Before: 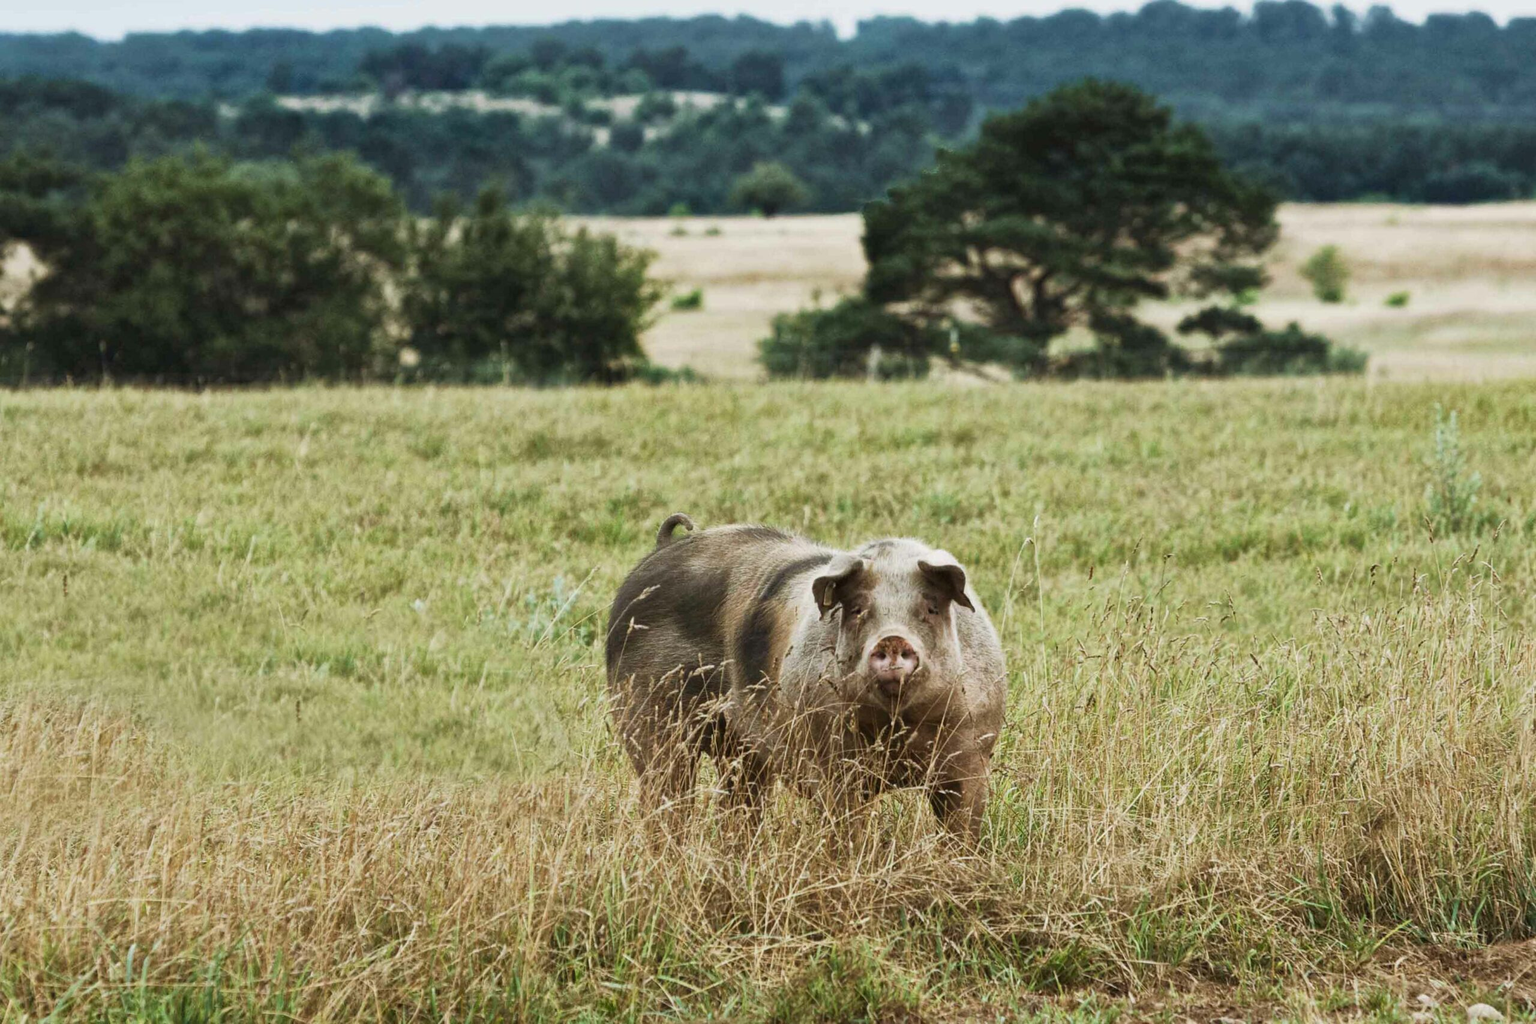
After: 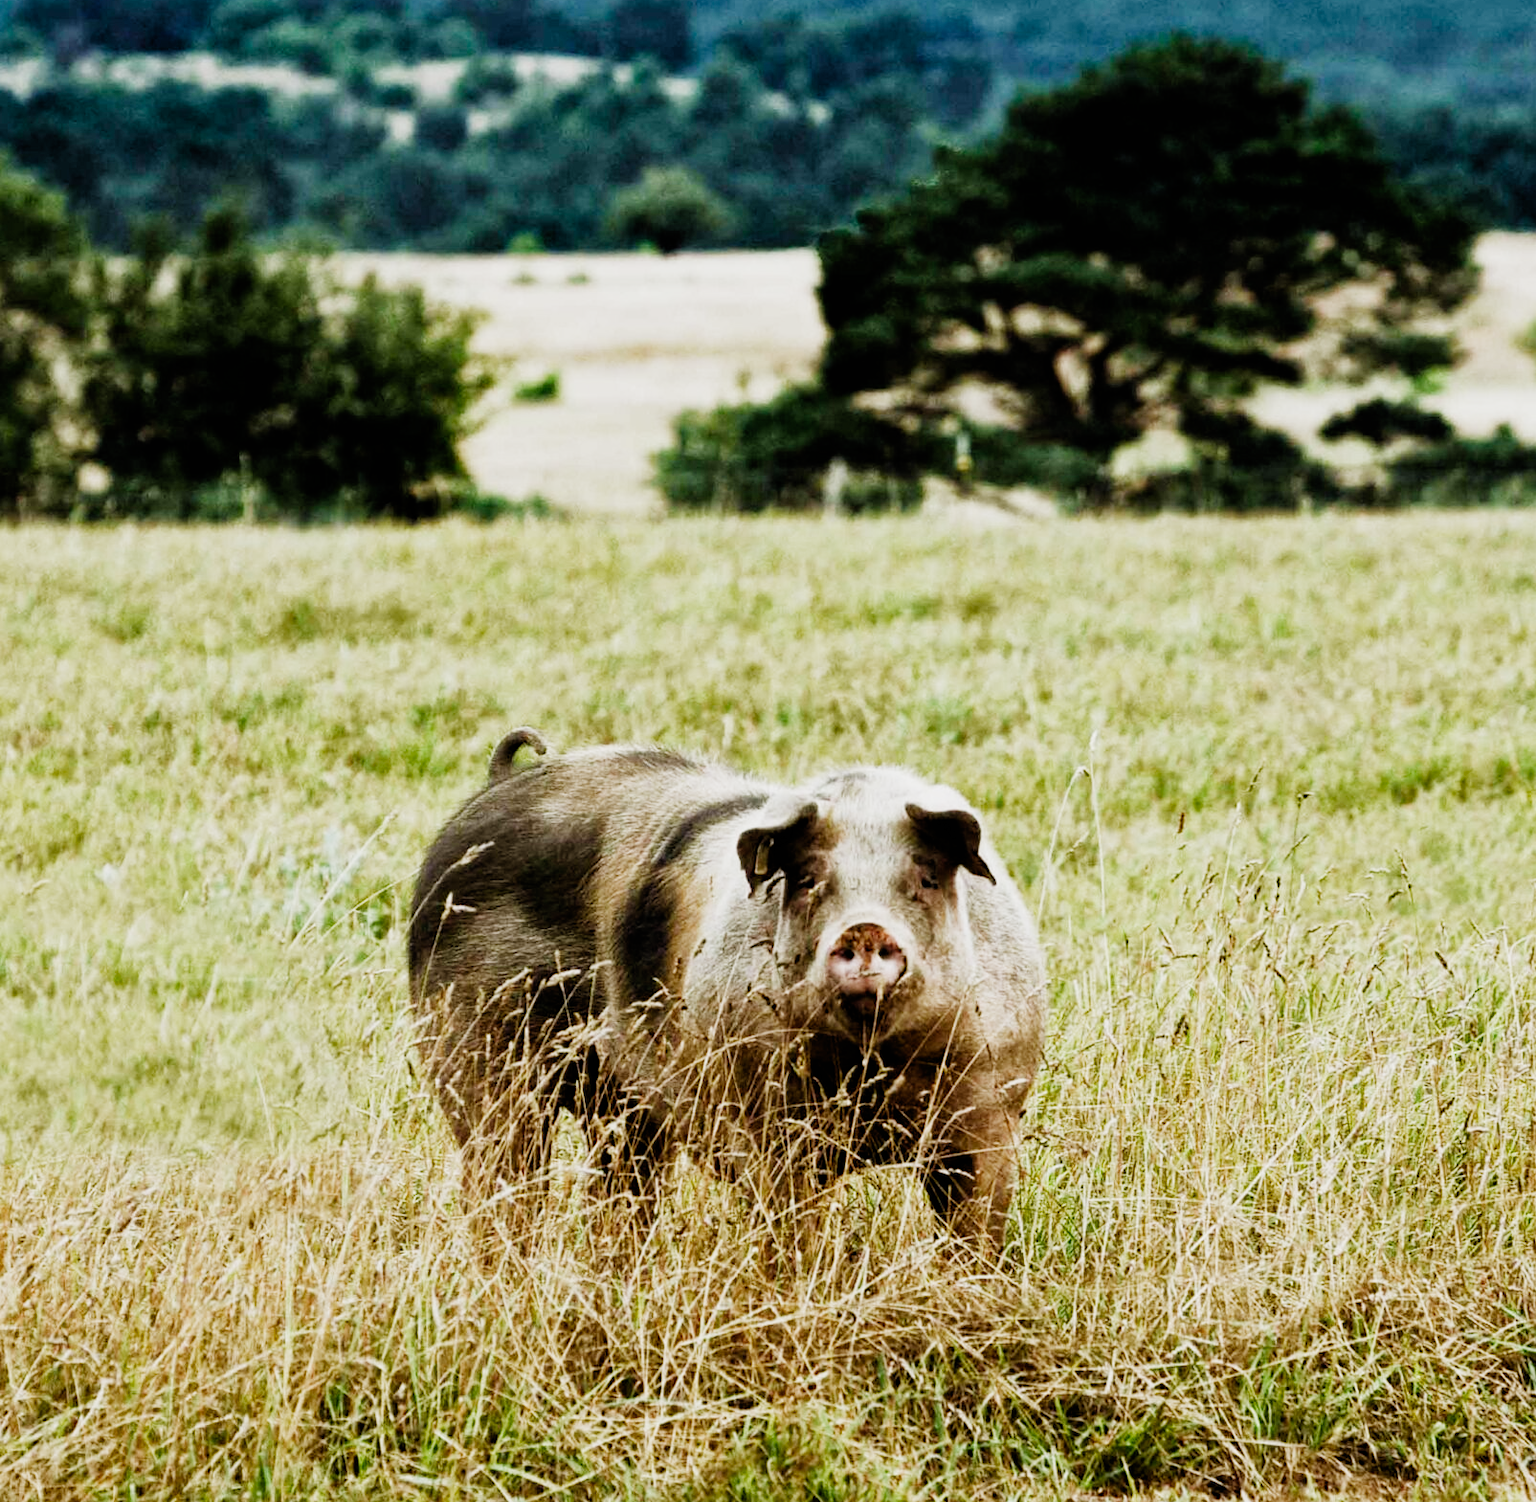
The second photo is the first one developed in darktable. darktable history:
filmic rgb: black relative exposure -5.13 EV, white relative exposure 3.98 EV, hardness 2.89, contrast 1.484, add noise in highlights 0.001, preserve chrominance no, color science v4 (2020)
crop and rotate: left 22.82%, top 5.638%, right 14.481%, bottom 2.331%
tone equalizer: -8 EV -0.447 EV, -7 EV -0.368 EV, -6 EV -0.311 EV, -5 EV -0.239 EV, -3 EV 0.208 EV, -2 EV 0.343 EV, -1 EV 0.379 EV, +0 EV 0.407 EV
